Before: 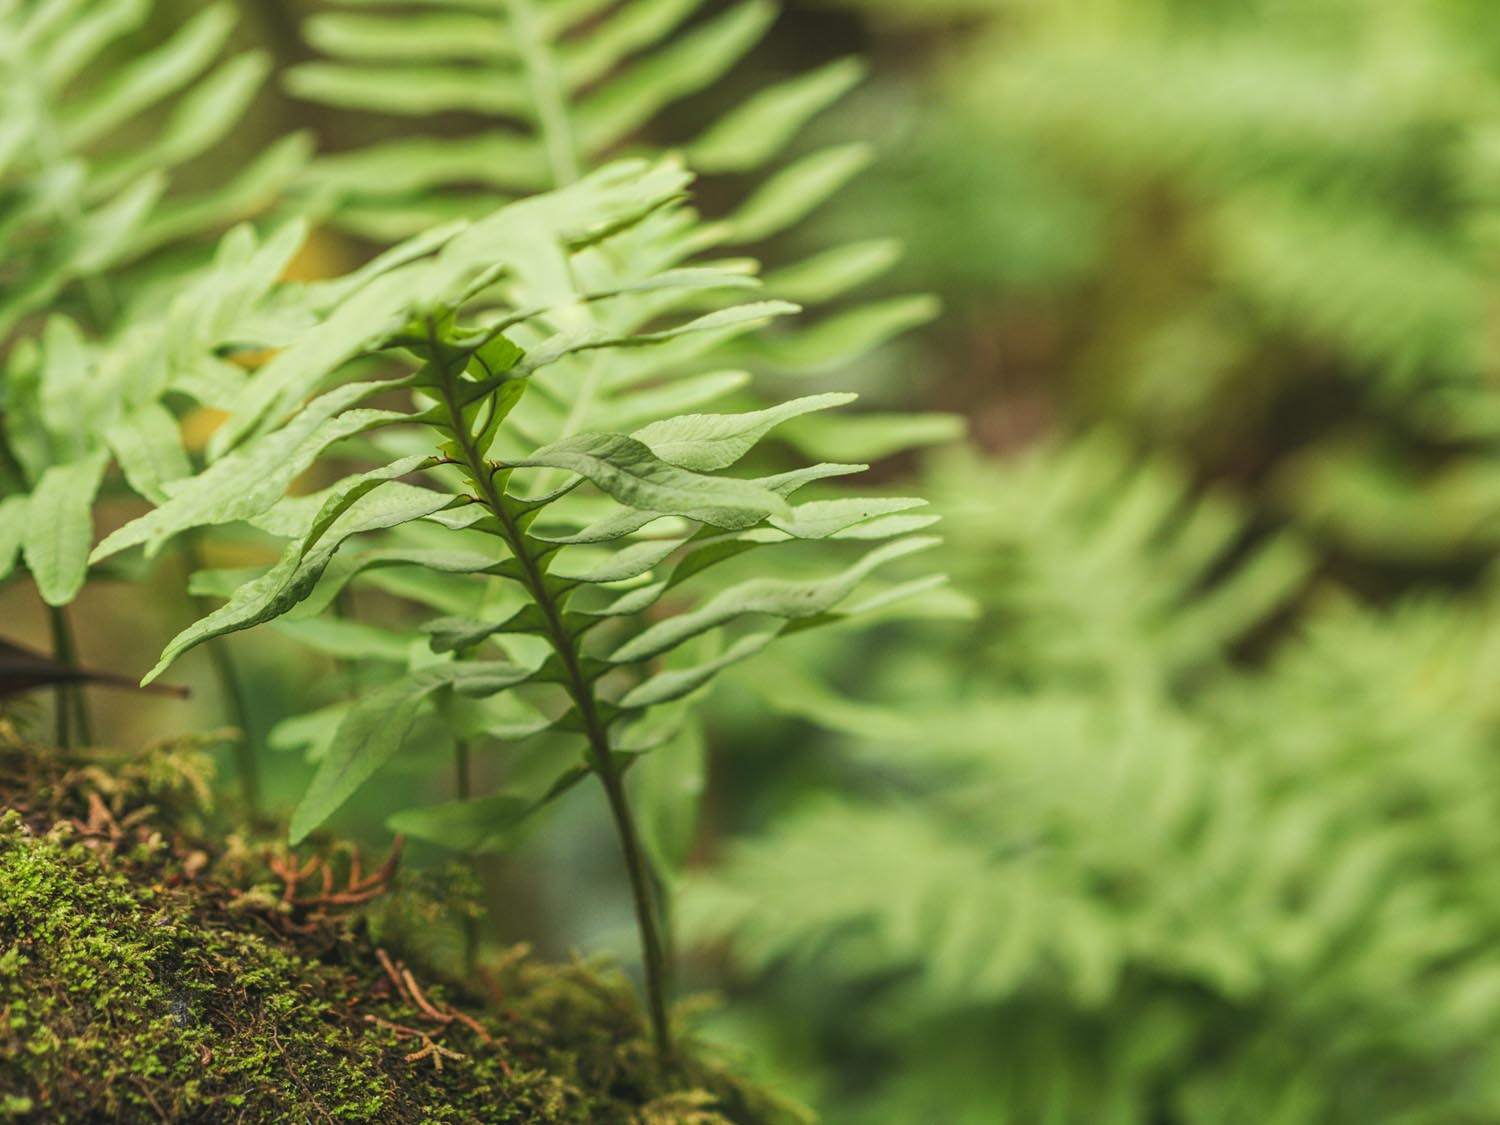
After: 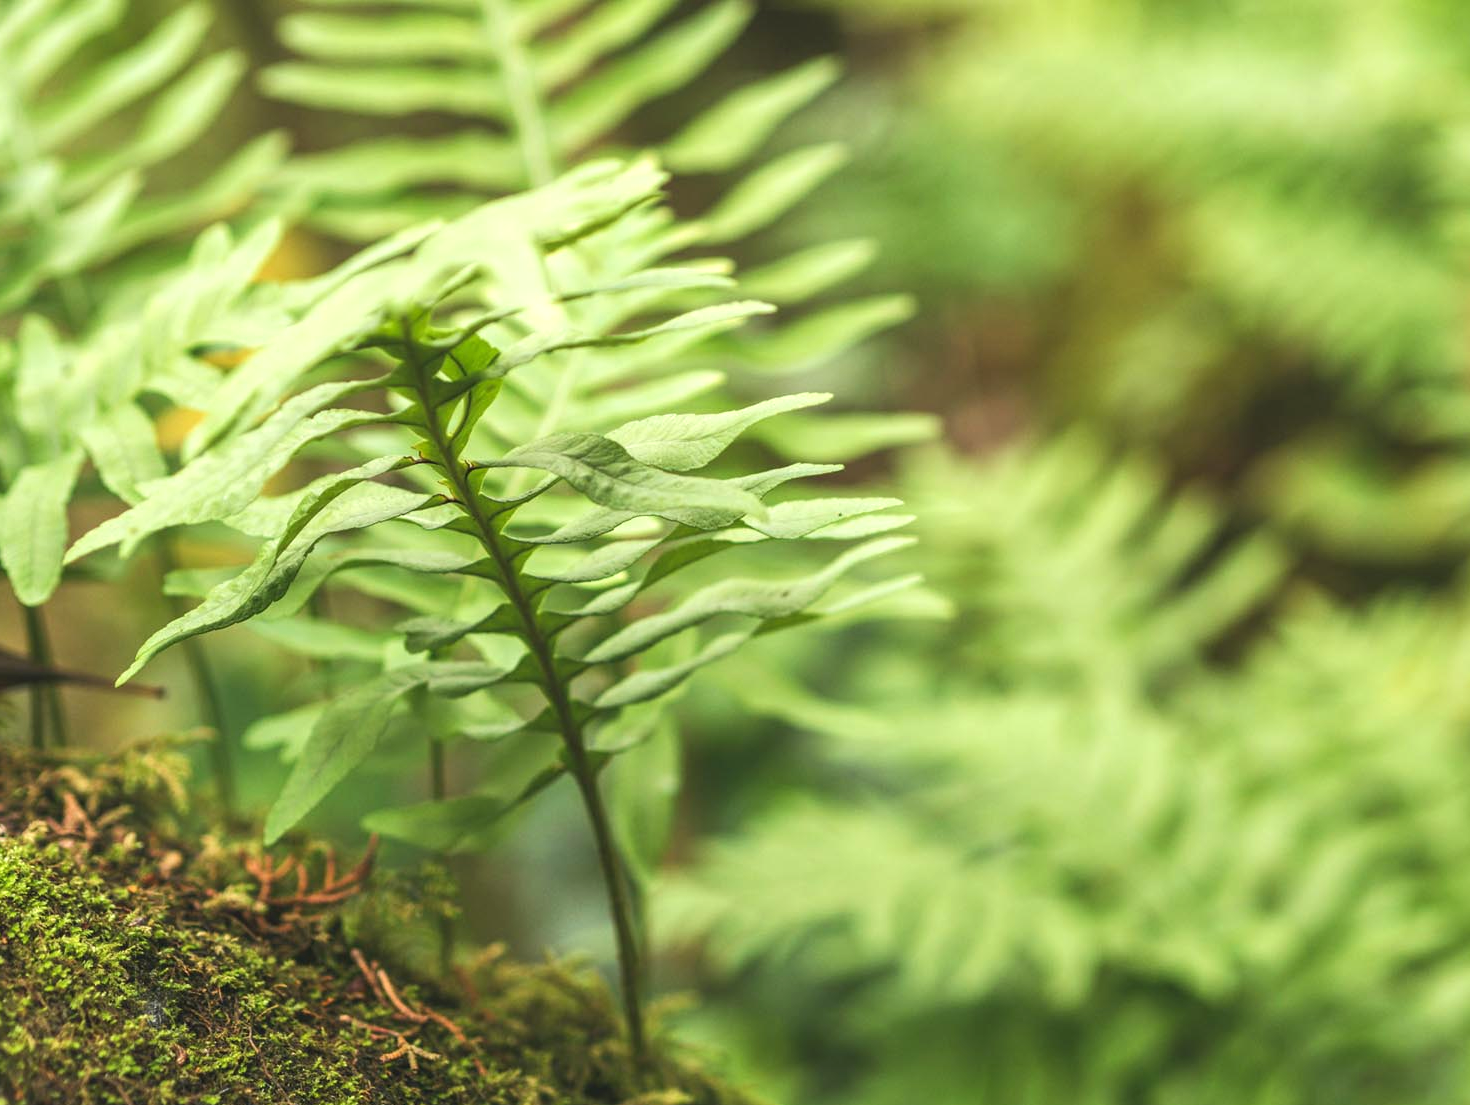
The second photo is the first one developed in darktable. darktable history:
exposure: black level correction 0, exposure 0.498 EV, compensate highlight preservation false
crop: left 1.701%, right 0.281%, bottom 1.699%
